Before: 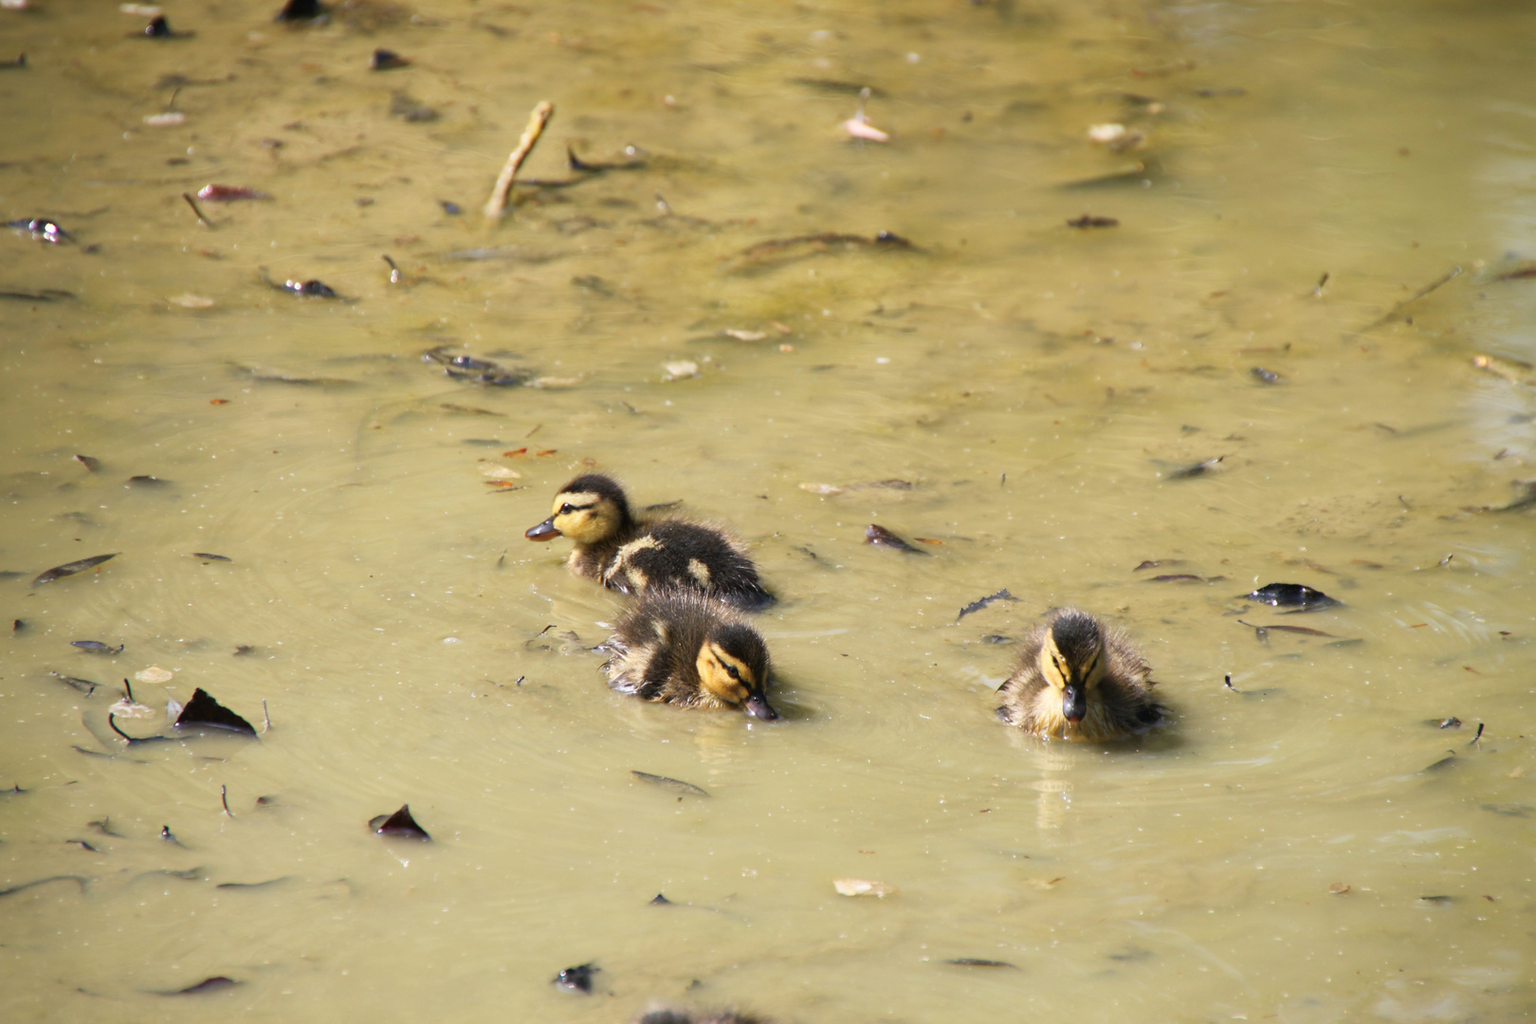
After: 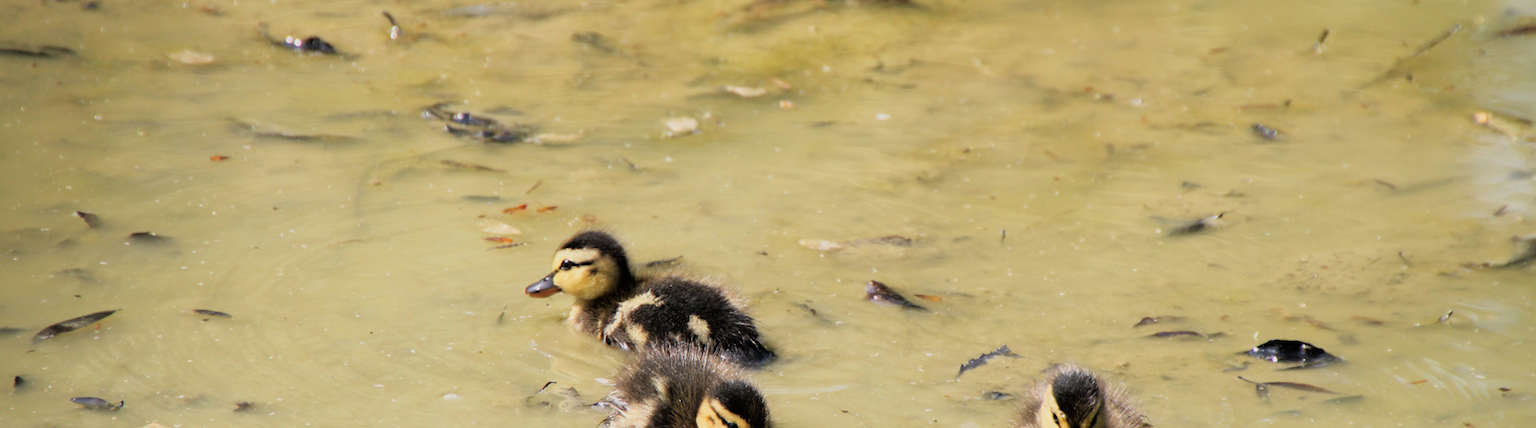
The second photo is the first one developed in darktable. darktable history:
filmic rgb: black relative exposure -7.75 EV, white relative exposure 4.4 EV, threshold 3 EV, hardness 3.76, latitude 50%, contrast 1.1, color science v5 (2021), contrast in shadows safe, contrast in highlights safe, enable highlight reconstruction true
crop and rotate: top 23.84%, bottom 34.294%
exposure: exposure 0.131 EV, compensate highlight preservation false
